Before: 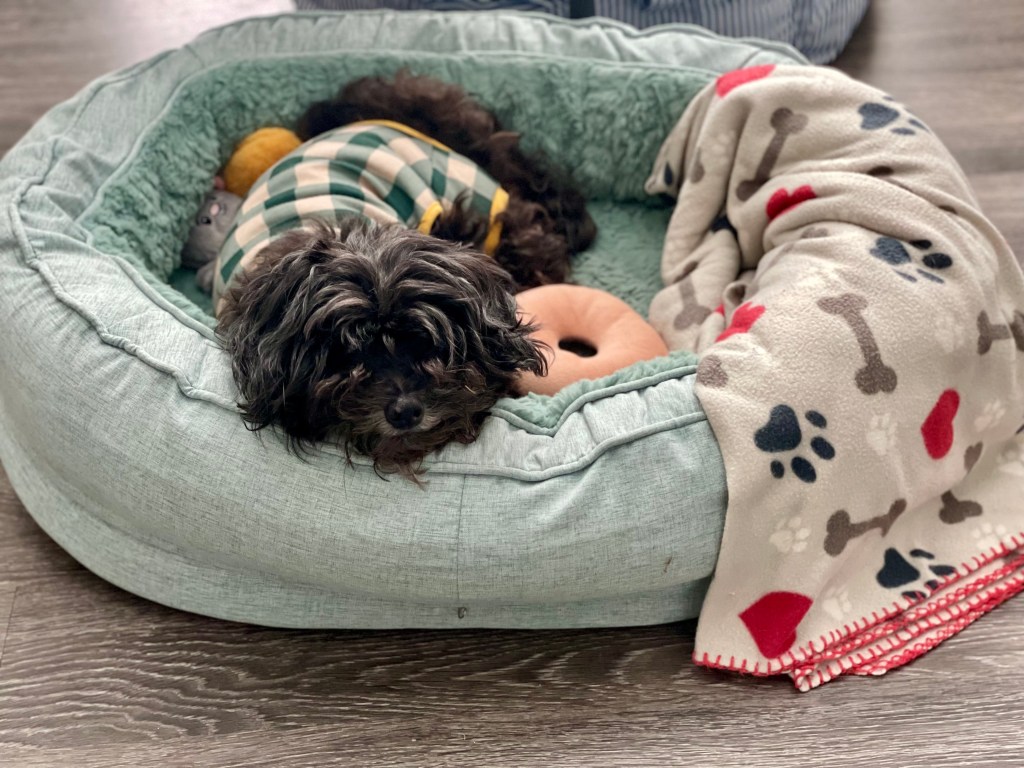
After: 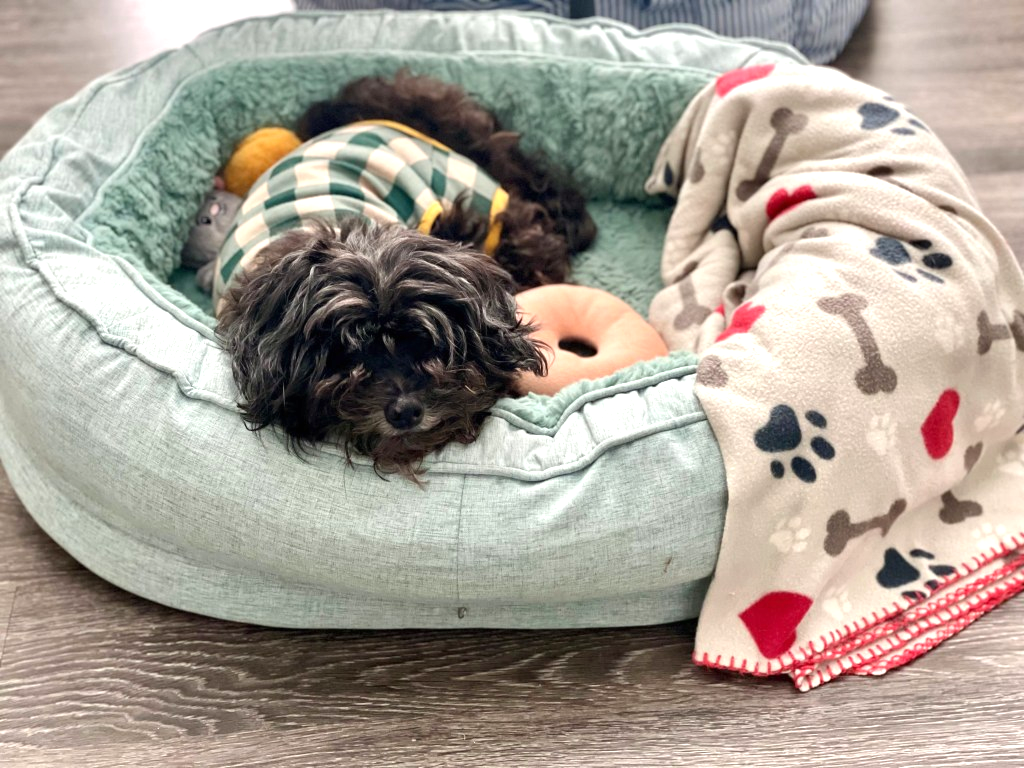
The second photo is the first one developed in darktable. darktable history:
exposure: black level correction 0, exposure 0.594 EV, compensate exposure bias true, compensate highlight preservation false
